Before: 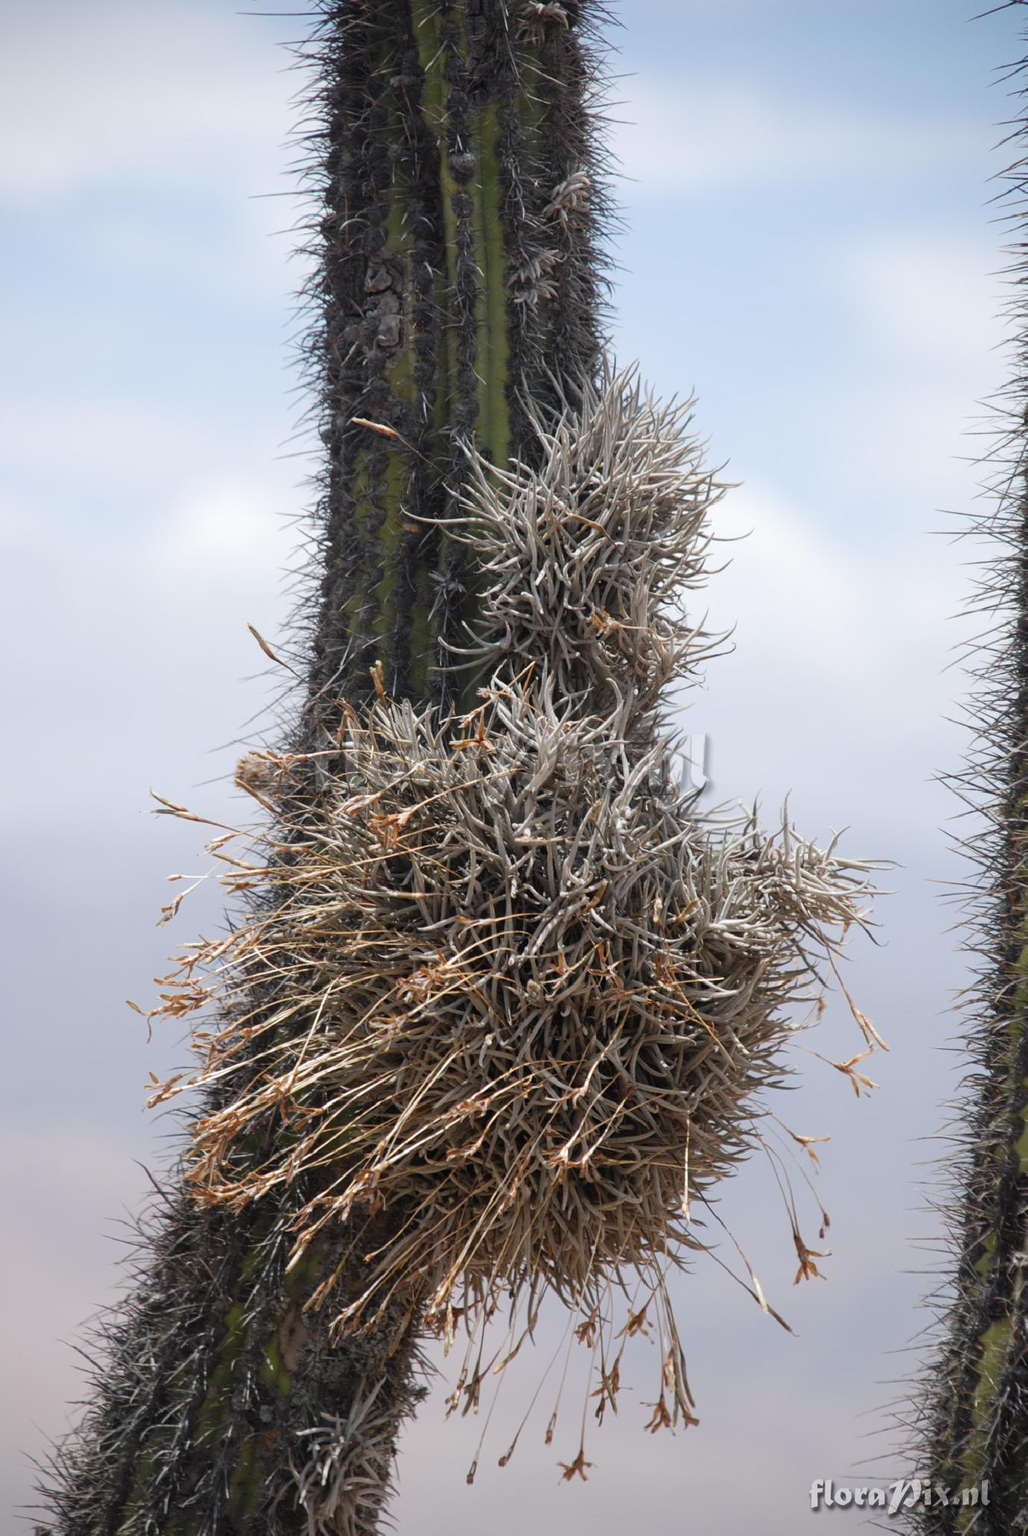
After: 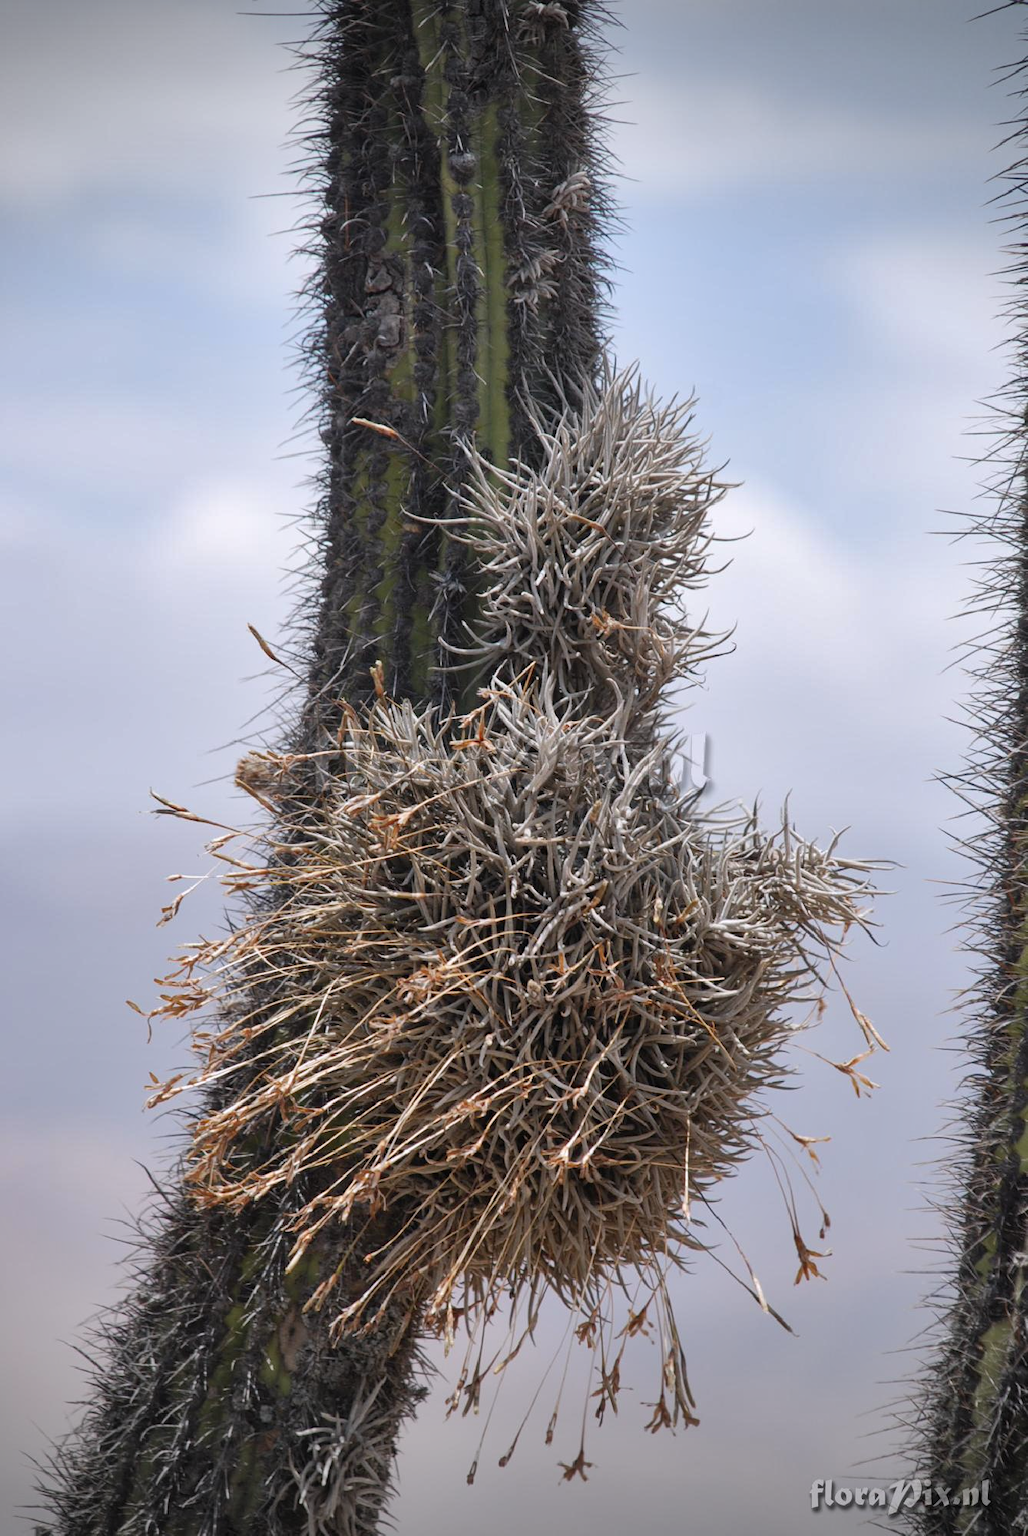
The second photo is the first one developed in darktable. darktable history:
exposure: exposure -0.064 EV, compensate highlight preservation false
vignetting: fall-off start 100%, brightness -0.282, width/height ratio 1.31
shadows and highlights: soften with gaussian
white balance: red 1.009, blue 1.027
